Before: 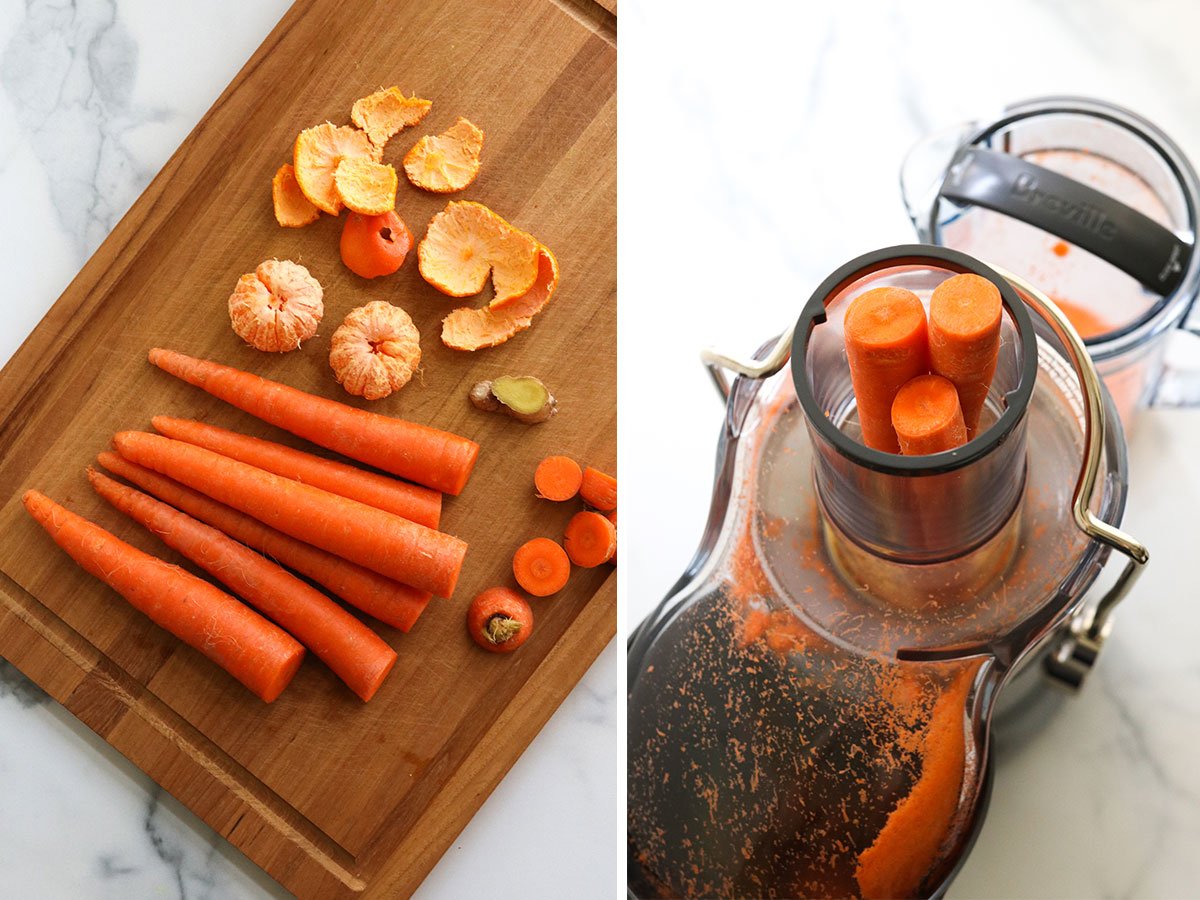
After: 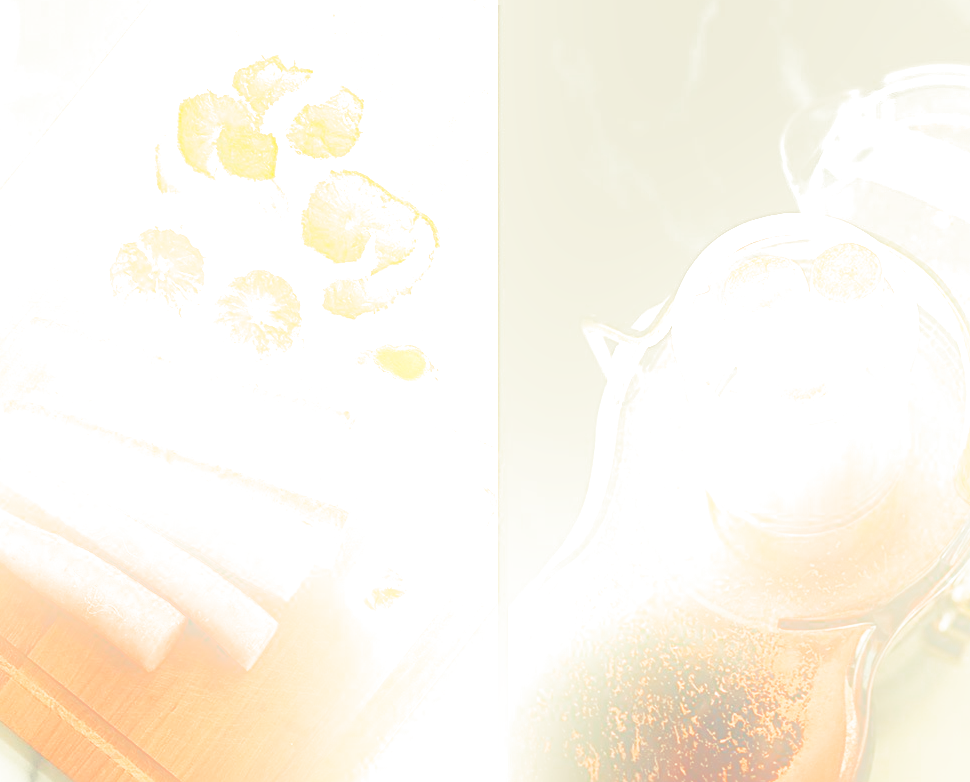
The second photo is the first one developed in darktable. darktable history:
contrast brightness saturation: contrast 0.22
bloom: size 25%, threshold 5%, strength 90%
exposure: black level correction 0.001, exposure 0.5 EV, compensate exposure bias true, compensate highlight preservation false
crop: left 9.929%, top 3.475%, right 9.188%, bottom 9.529%
sharpen: on, module defaults
split-toning: shadows › hue 216°, shadows › saturation 1, highlights › hue 57.6°, balance -33.4
